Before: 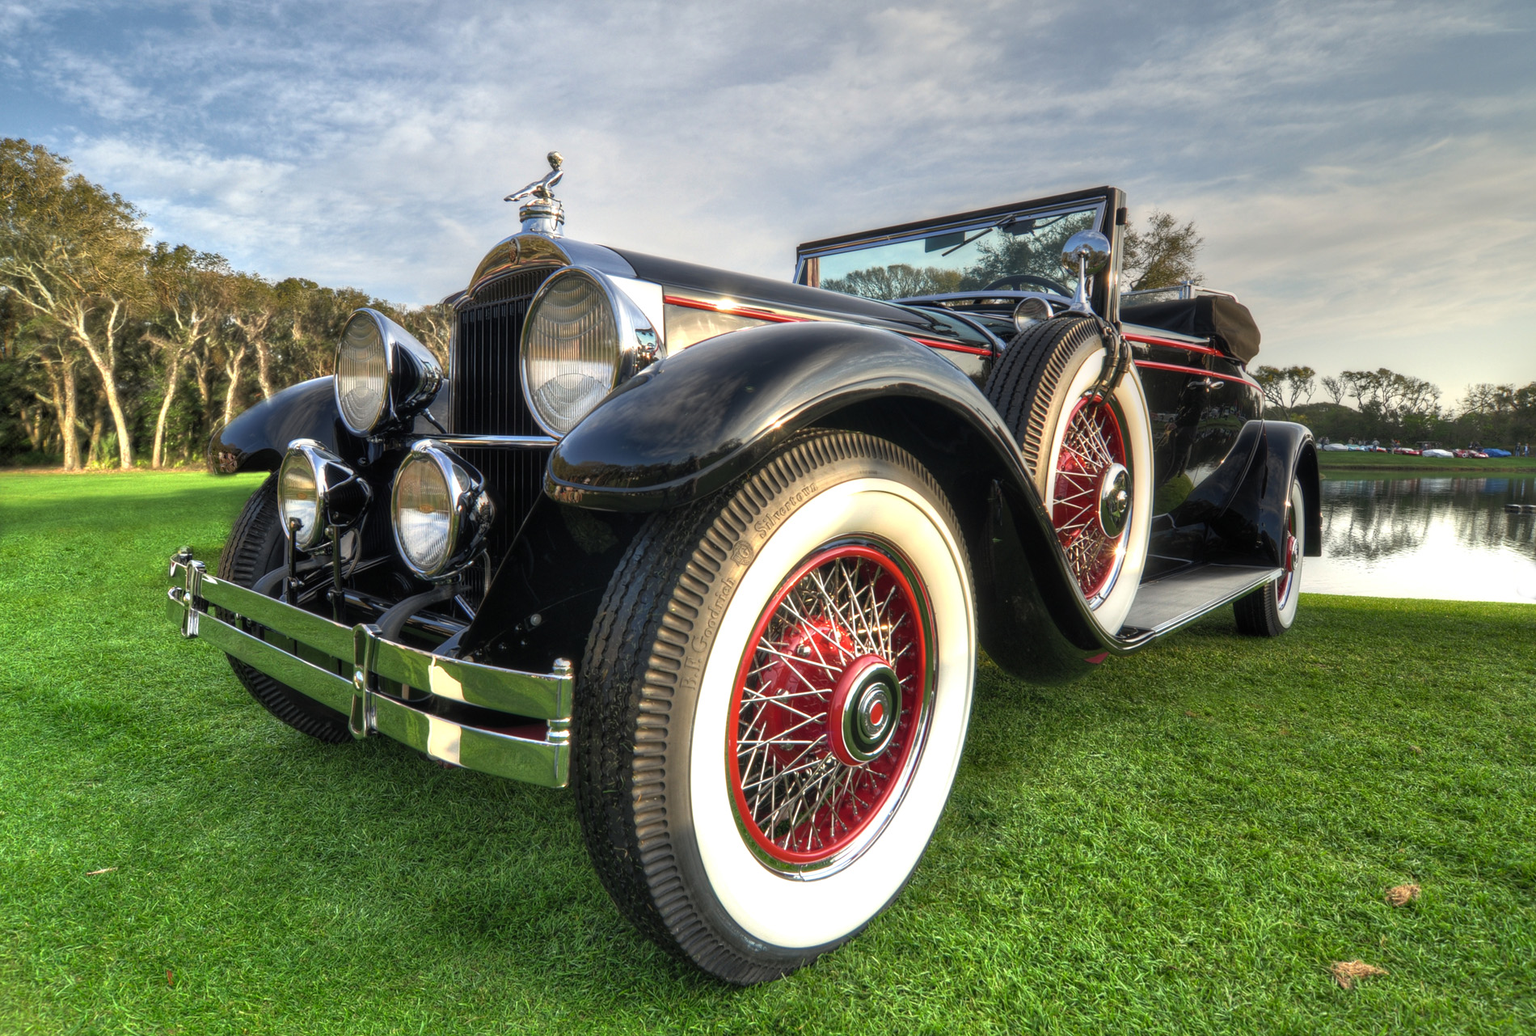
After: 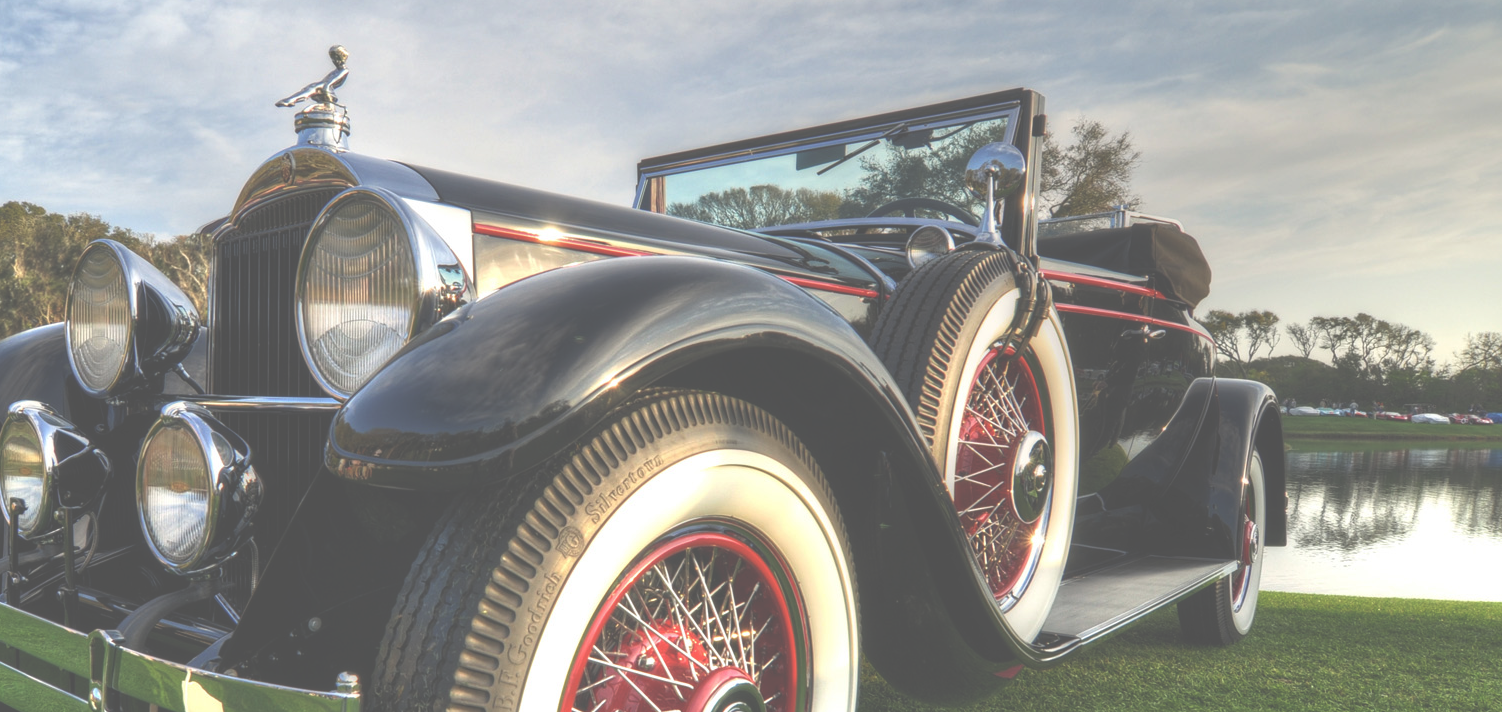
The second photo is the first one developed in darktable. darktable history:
levels: mode automatic
crop: left 18.334%, top 11.092%, right 2.562%, bottom 33.286%
exposure: black level correction -0.087, compensate highlight preservation false
